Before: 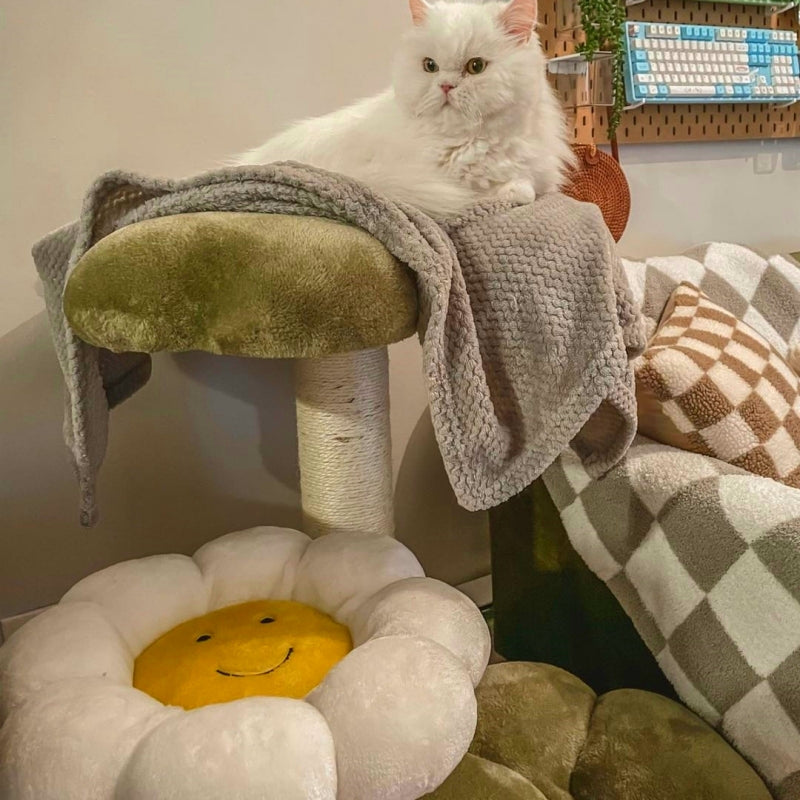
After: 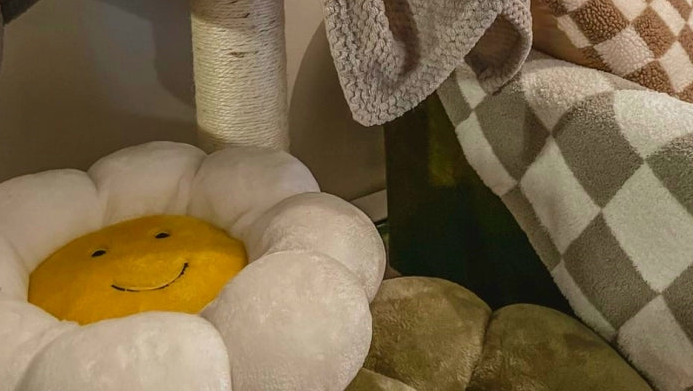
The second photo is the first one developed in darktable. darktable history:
crop and rotate: left 13.306%, top 48.129%, bottom 2.928%
white balance: emerald 1
exposure: exposure -0.293 EV, compensate highlight preservation false
